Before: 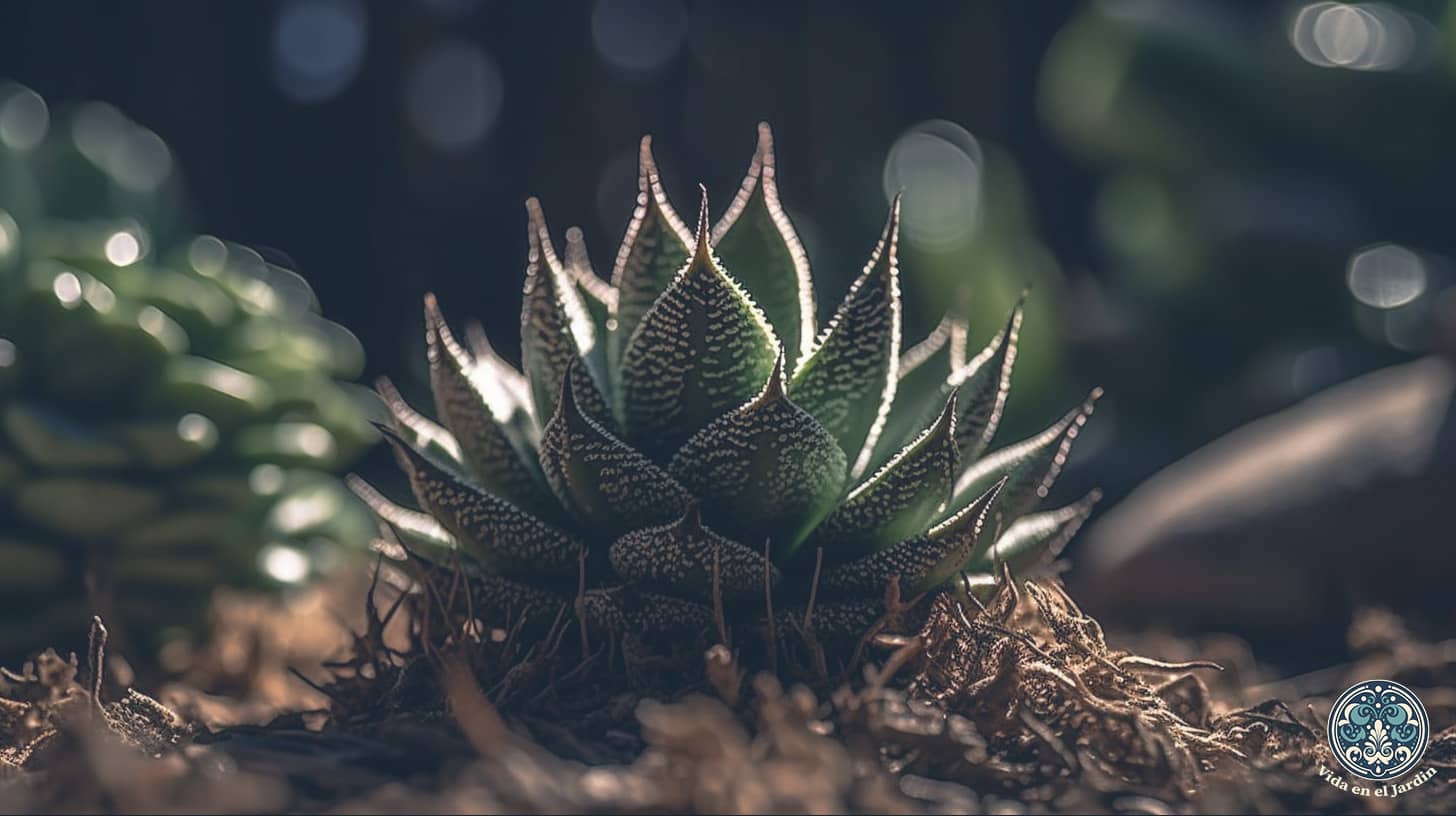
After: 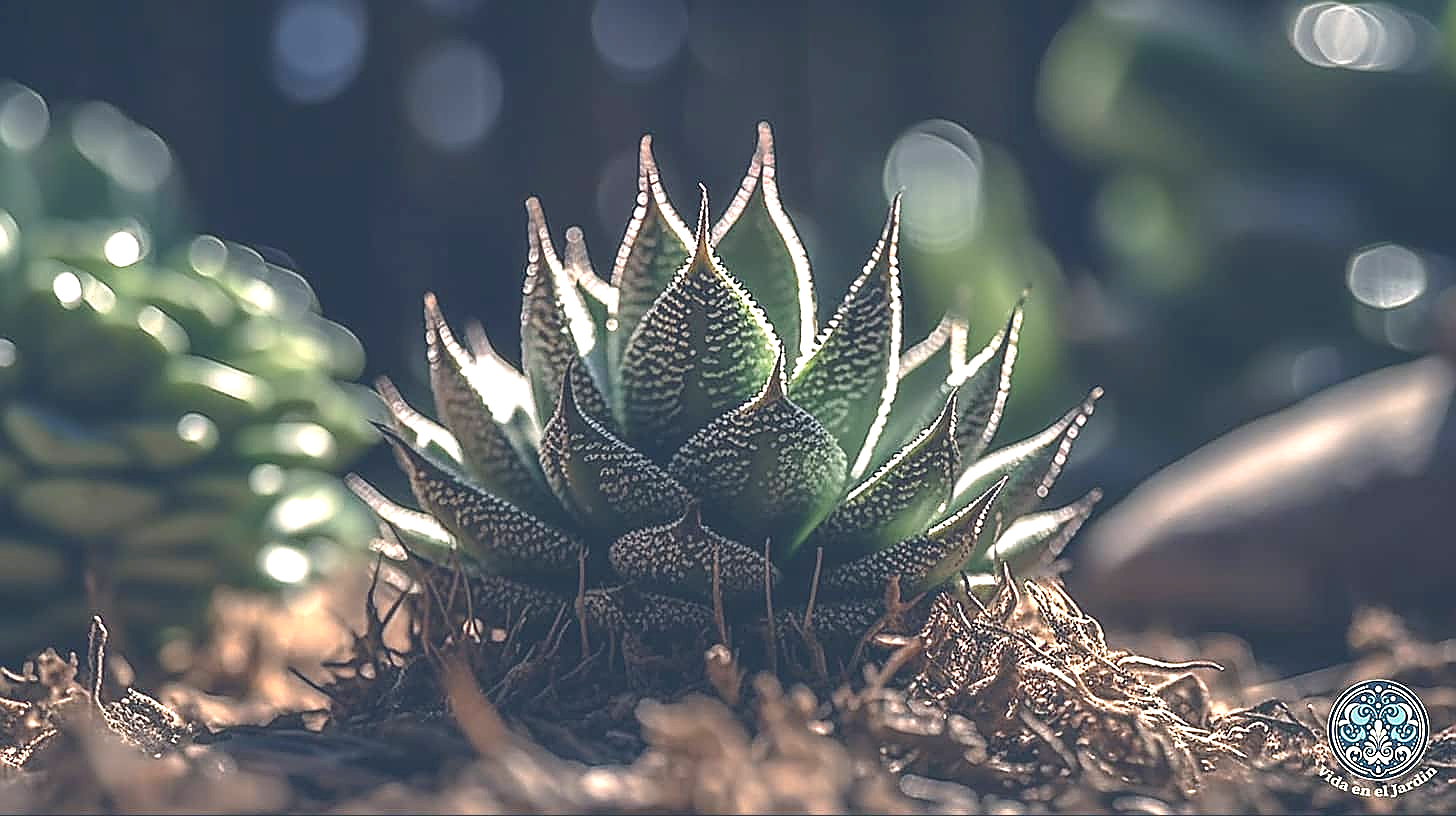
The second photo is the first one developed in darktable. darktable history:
exposure: exposure 1.167 EV, compensate highlight preservation false
tone equalizer: on, module defaults
sharpen: radius 1.422, amount 1.257, threshold 0.603
